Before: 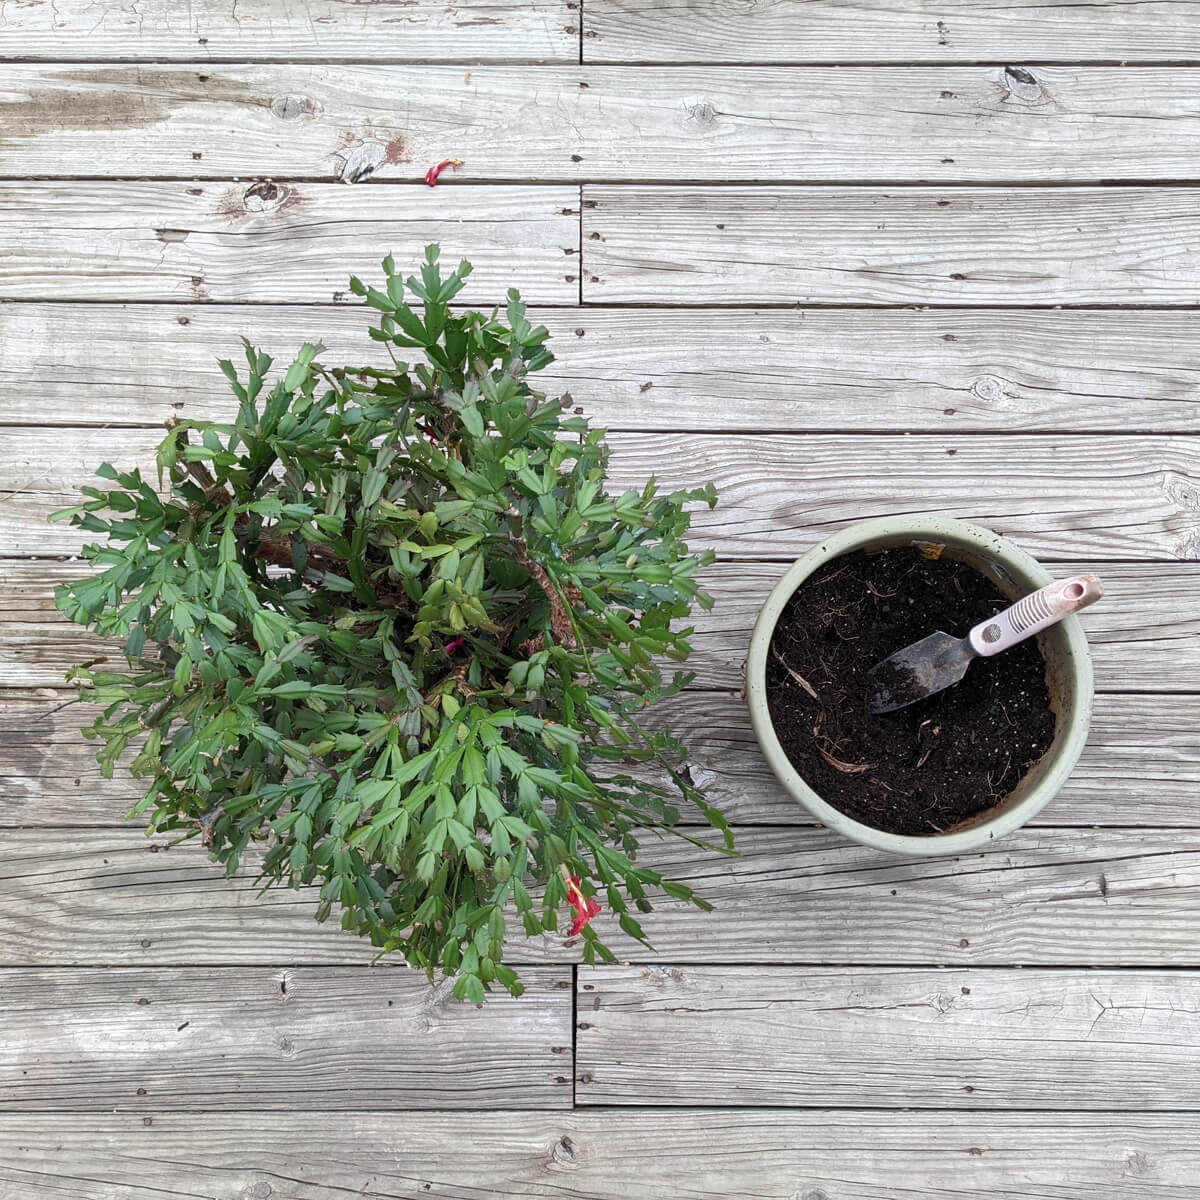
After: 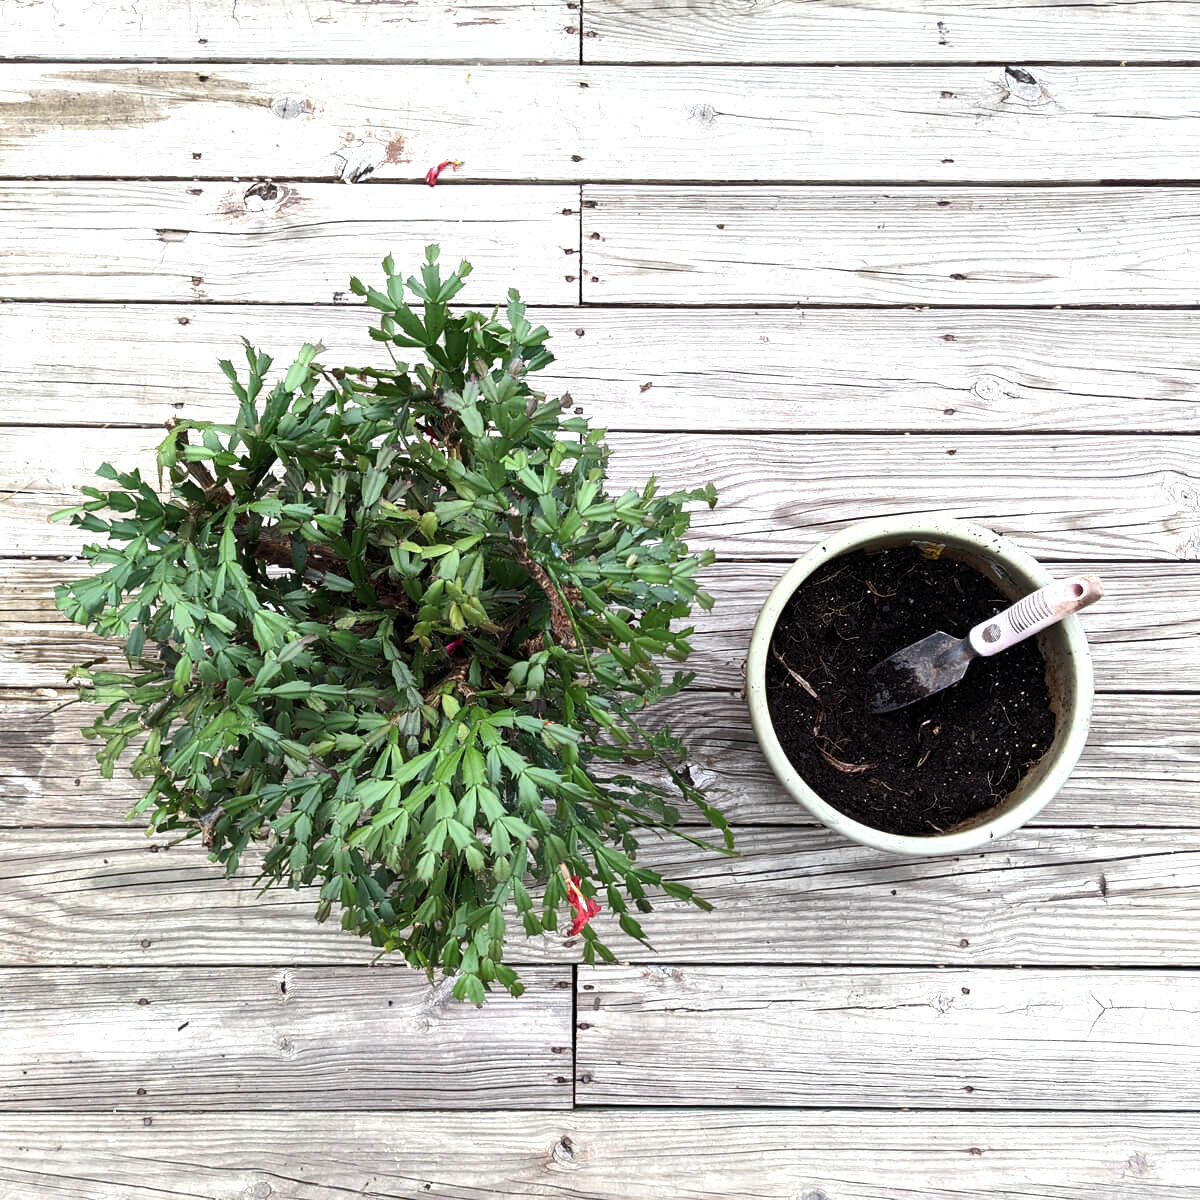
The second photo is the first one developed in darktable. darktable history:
tone equalizer: -8 EV -0.773 EV, -7 EV -0.698 EV, -6 EV -0.57 EV, -5 EV -0.373 EV, -3 EV 0.398 EV, -2 EV 0.6 EV, -1 EV 0.698 EV, +0 EV 0.74 EV, edges refinement/feathering 500, mask exposure compensation -1.57 EV, preserve details no
